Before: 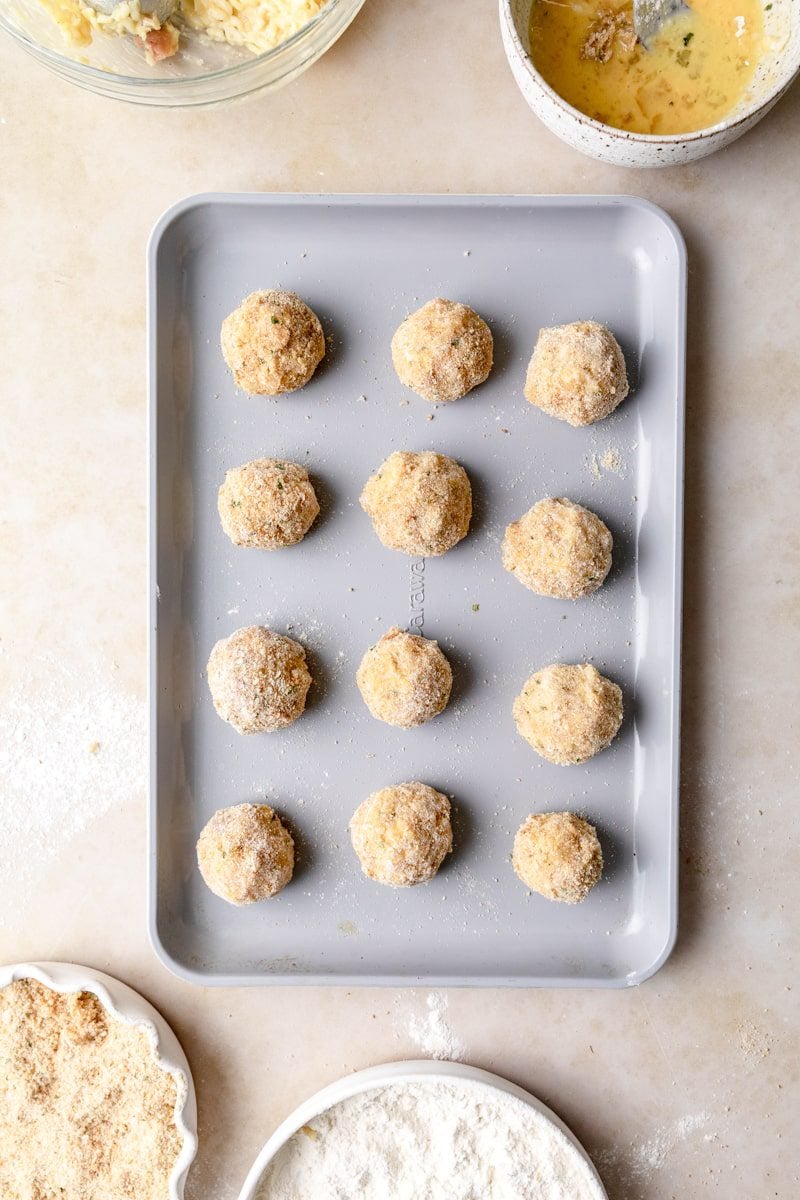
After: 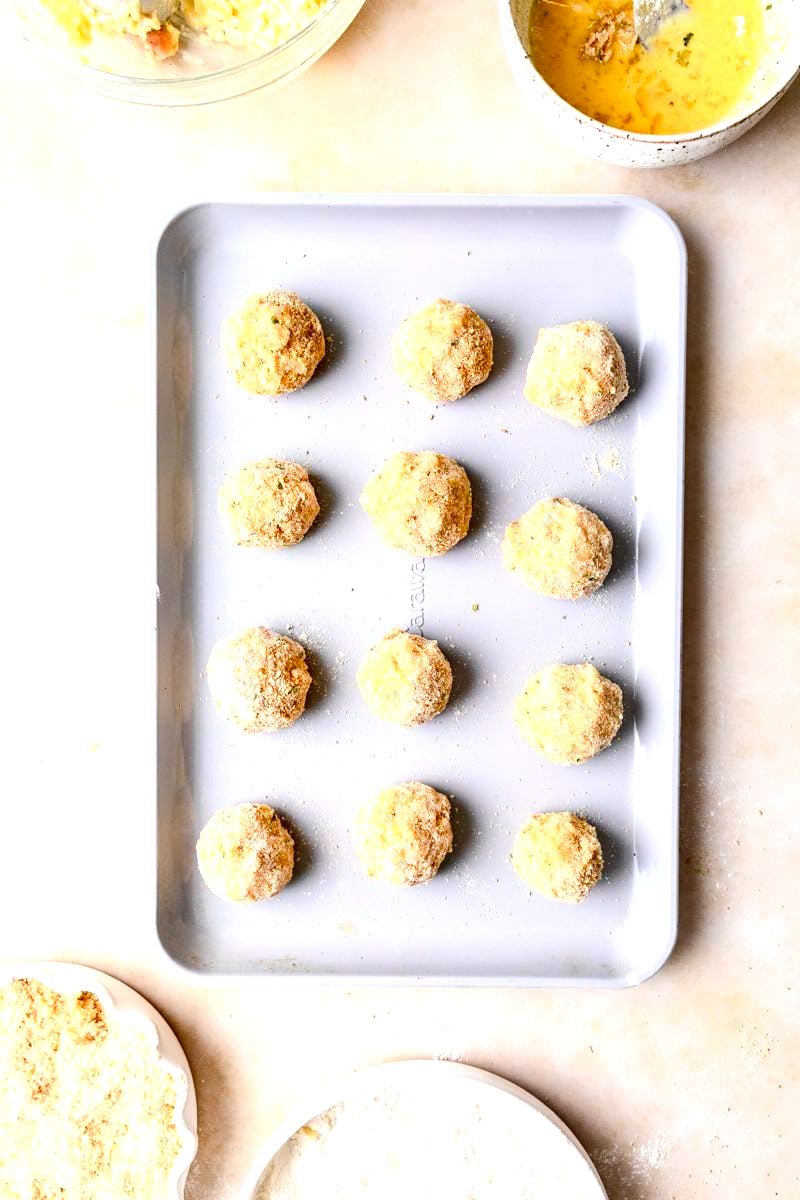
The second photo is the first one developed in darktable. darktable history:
exposure: exposure 0.717 EV, compensate exposure bias true, compensate highlight preservation false
contrast brightness saturation: contrast 0.161, saturation 0.319
